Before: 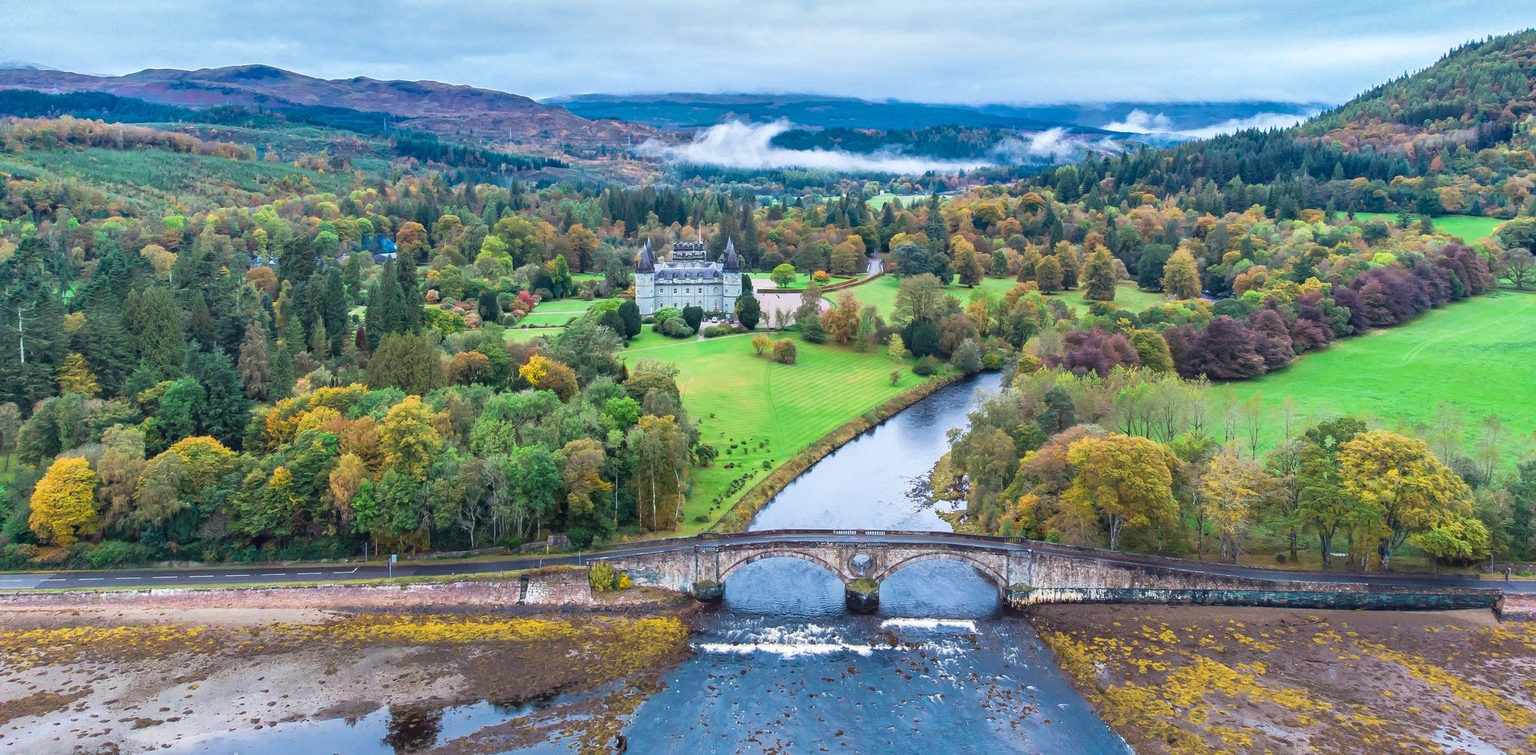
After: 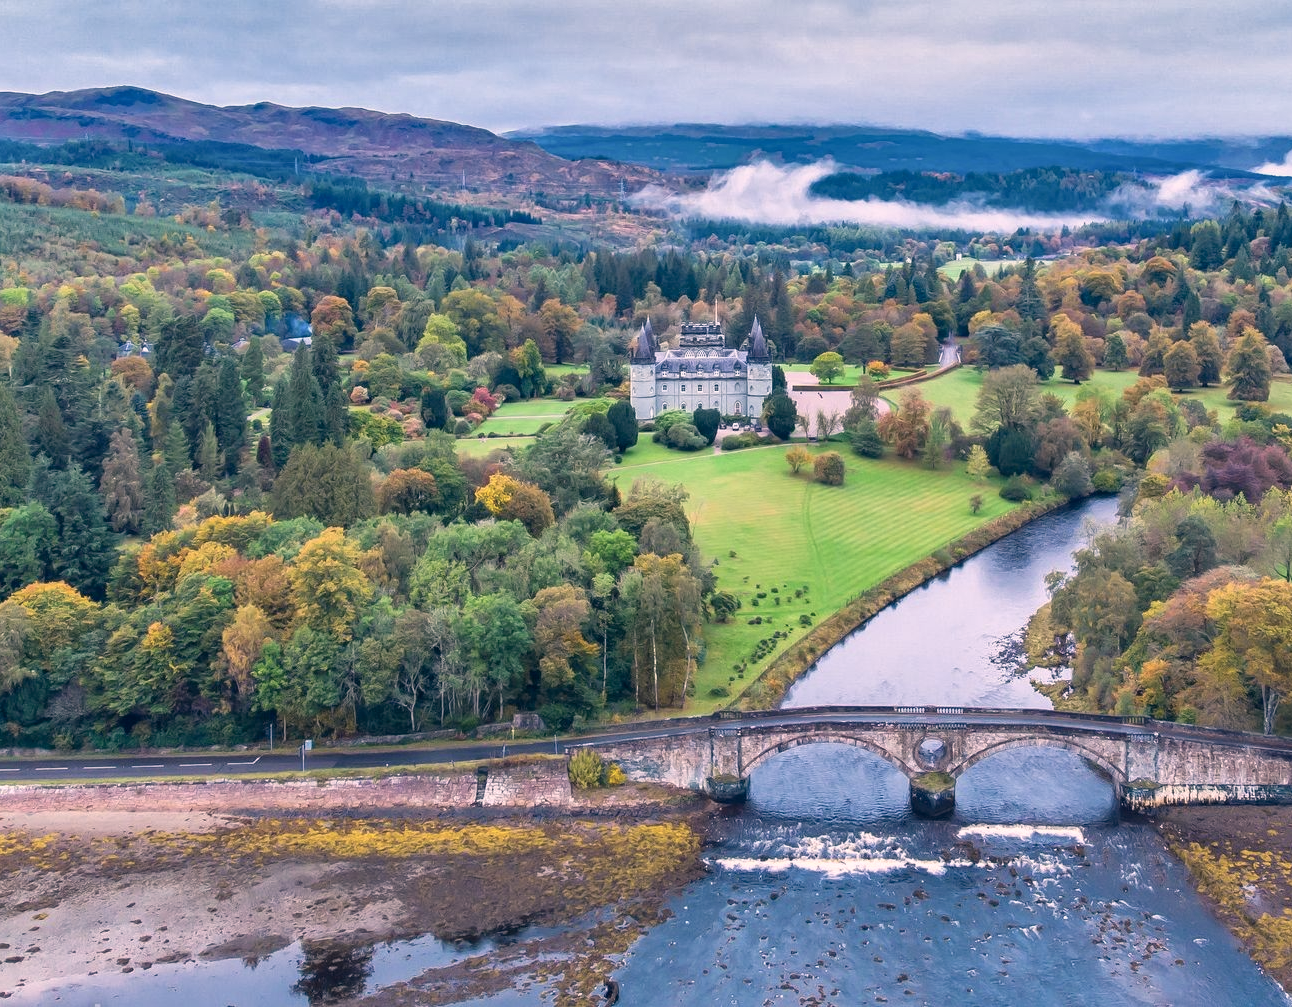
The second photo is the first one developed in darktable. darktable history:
shadows and highlights: soften with gaussian
crop: left 10.609%, right 26.298%
color correction: highlights a* 13.8, highlights b* 5.87, shadows a* -5.23, shadows b* -15.19, saturation 0.834
